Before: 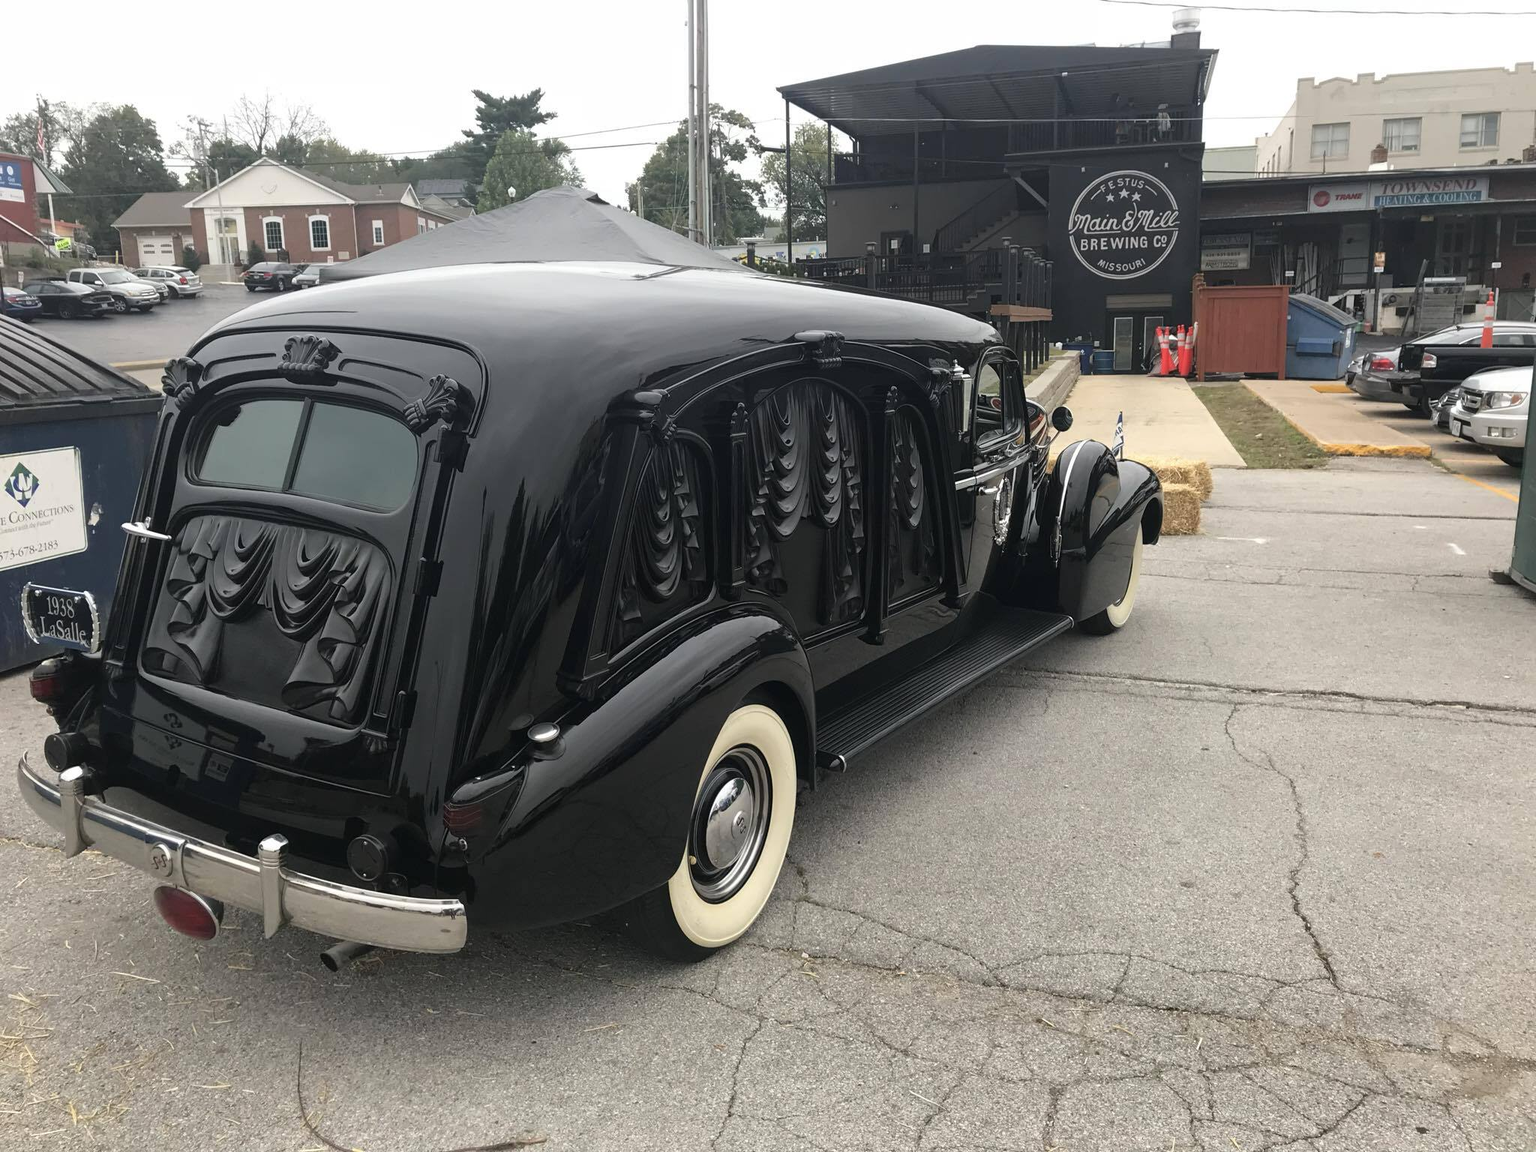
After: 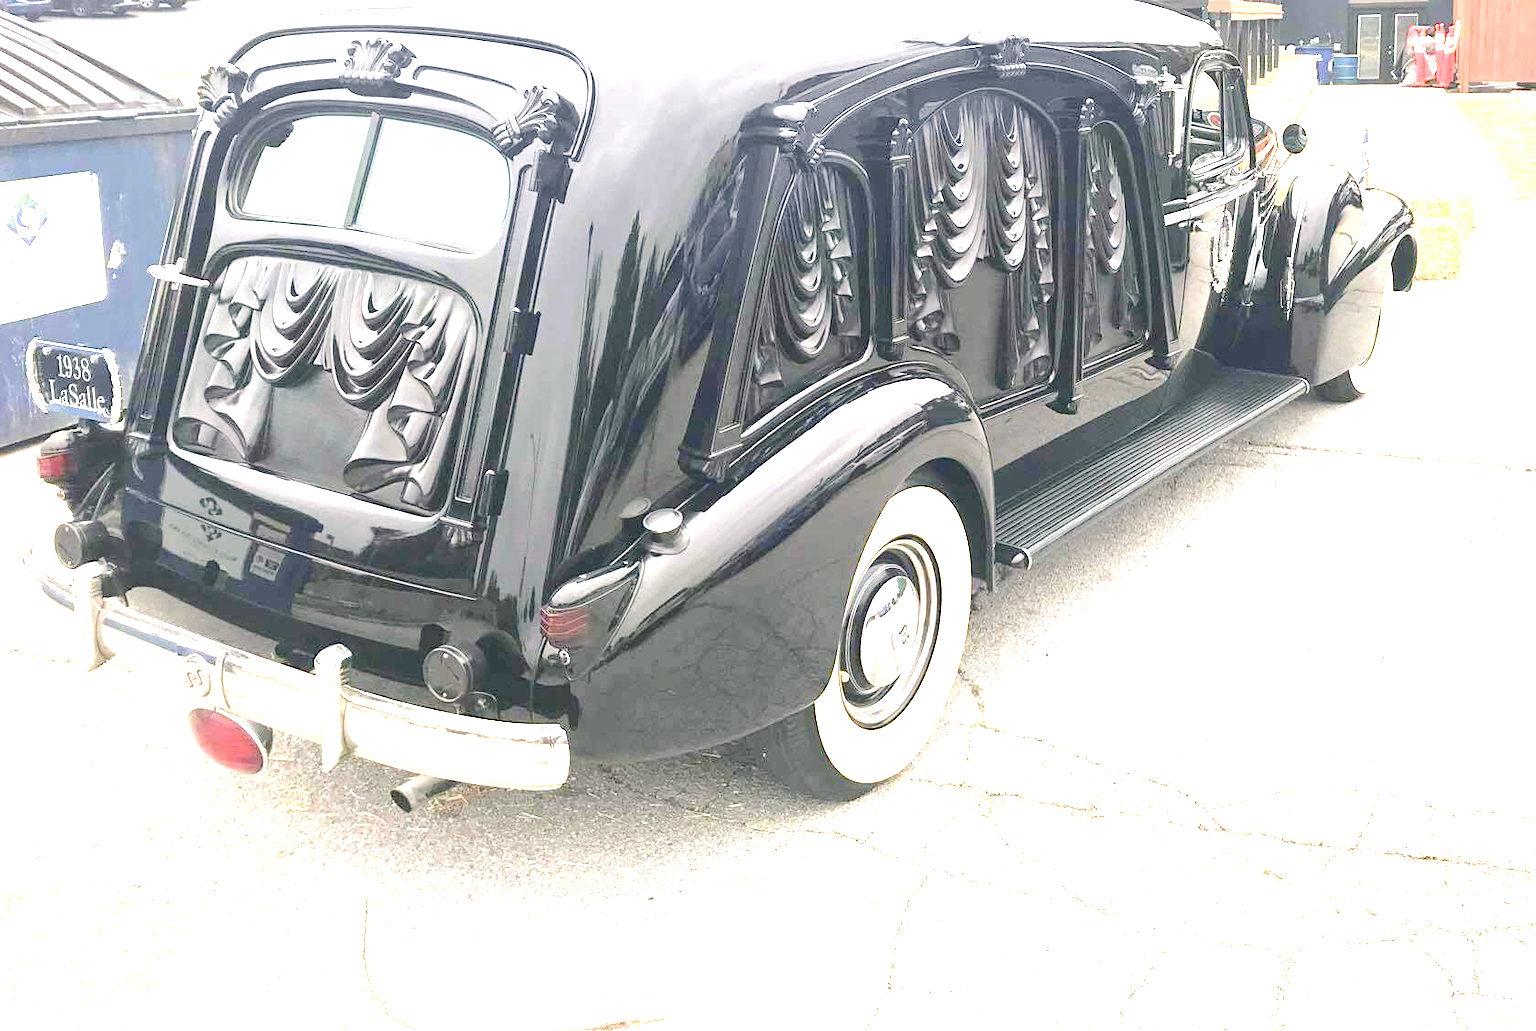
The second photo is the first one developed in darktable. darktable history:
local contrast: highlights 106%, shadows 98%, detail 119%, midtone range 0.2
tone curve: curves: ch0 [(0, 0) (0.003, 0.012) (0.011, 0.02) (0.025, 0.032) (0.044, 0.046) (0.069, 0.06) (0.1, 0.09) (0.136, 0.133) (0.177, 0.182) (0.224, 0.247) (0.277, 0.316) (0.335, 0.396) (0.399, 0.48) (0.468, 0.568) (0.543, 0.646) (0.623, 0.717) (0.709, 0.777) (0.801, 0.846) (0.898, 0.912) (1, 1)], color space Lab, independent channels, preserve colors none
exposure: exposure 2.914 EV, compensate highlight preservation false
color balance rgb: highlights gain › chroma 1.6%, highlights gain › hue 55.26°, perceptual saturation grading › global saturation 20%, perceptual saturation grading › highlights -25.299%, perceptual saturation grading › shadows 49.487%, perceptual brilliance grading › highlights 8.035%, perceptual brilliance grading › mid-tones 3.17%, perceptual brilliance grading › shadows 1.343%, contrast -10.226%
crop: top 26.542%, right 17.963%
